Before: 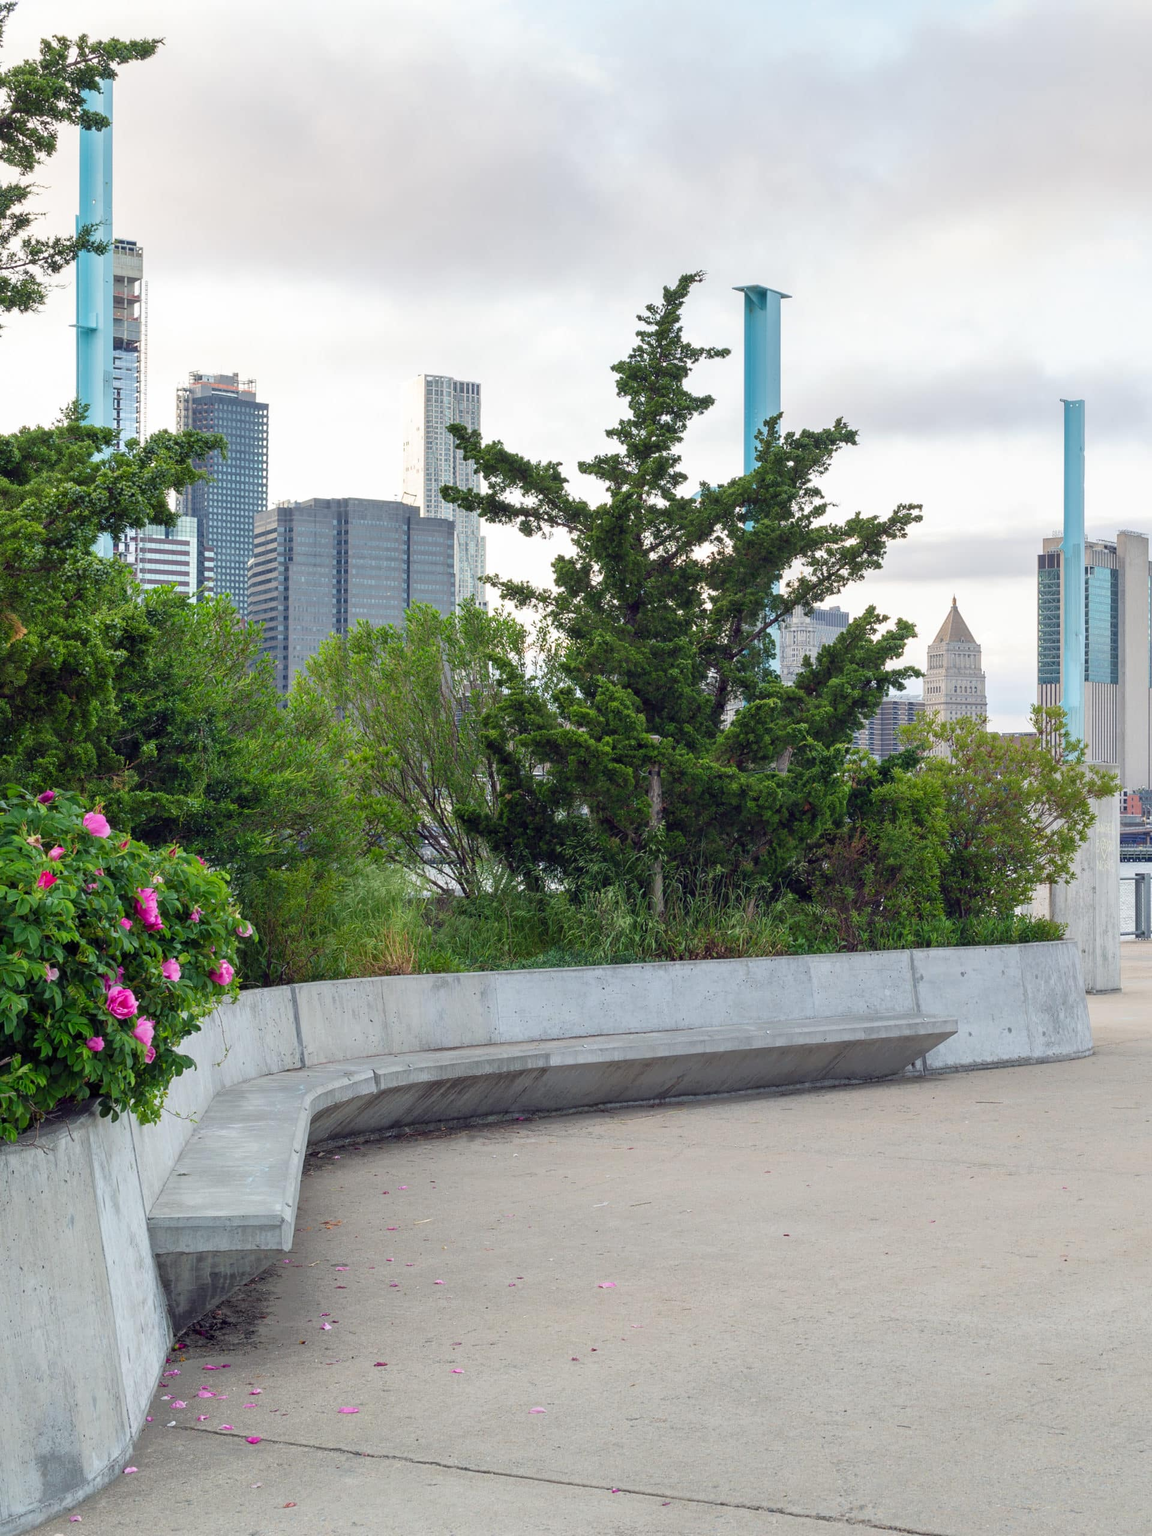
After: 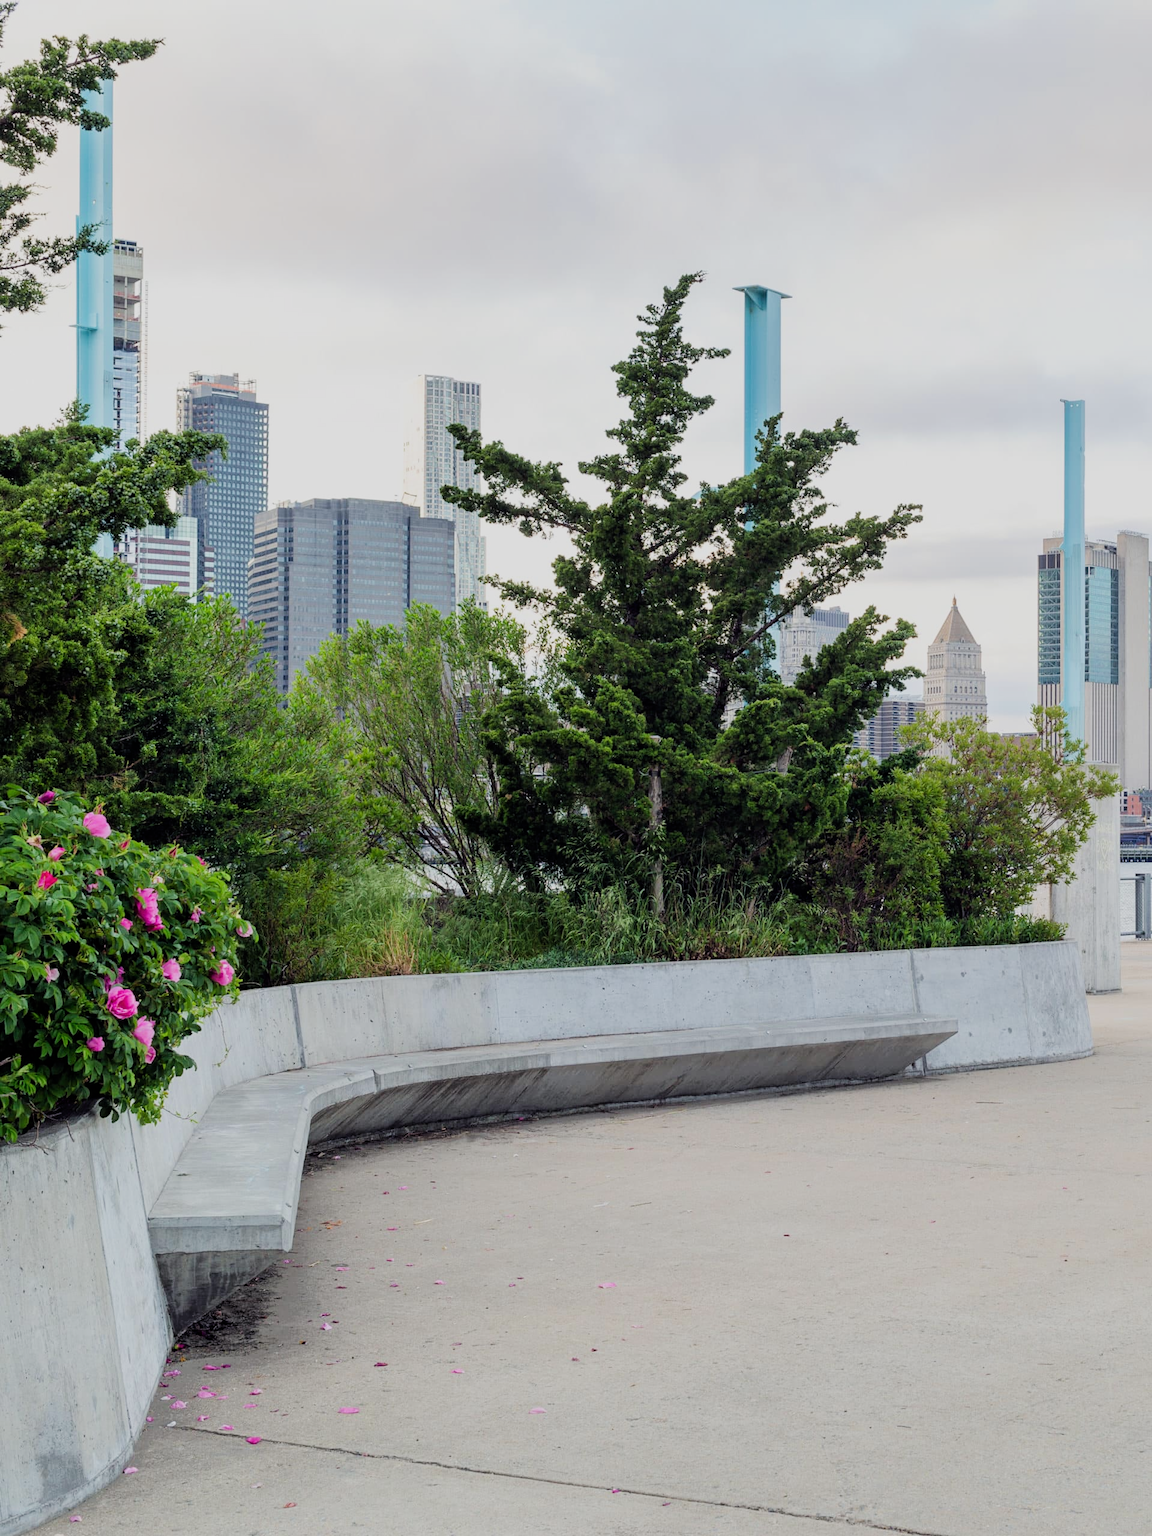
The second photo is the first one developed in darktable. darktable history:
tone equalizer: -8 EV -0.417 EV, -7 EV -0.389 EV, -6 EV -0.333 EV, -5 EV -0.222 EV, -3 EV 0.222 EV, -2 EV 0.333 EV, -1 EV 0.389 EV, +0 EV 0.417 EV, edges refinement/feathering 500, mask exposure compensation -1.57 EV, preserve details no
filmic rgb: black relative exposure -7.32 EV, white relative exposure 5.09 EV, hardness 3.2
